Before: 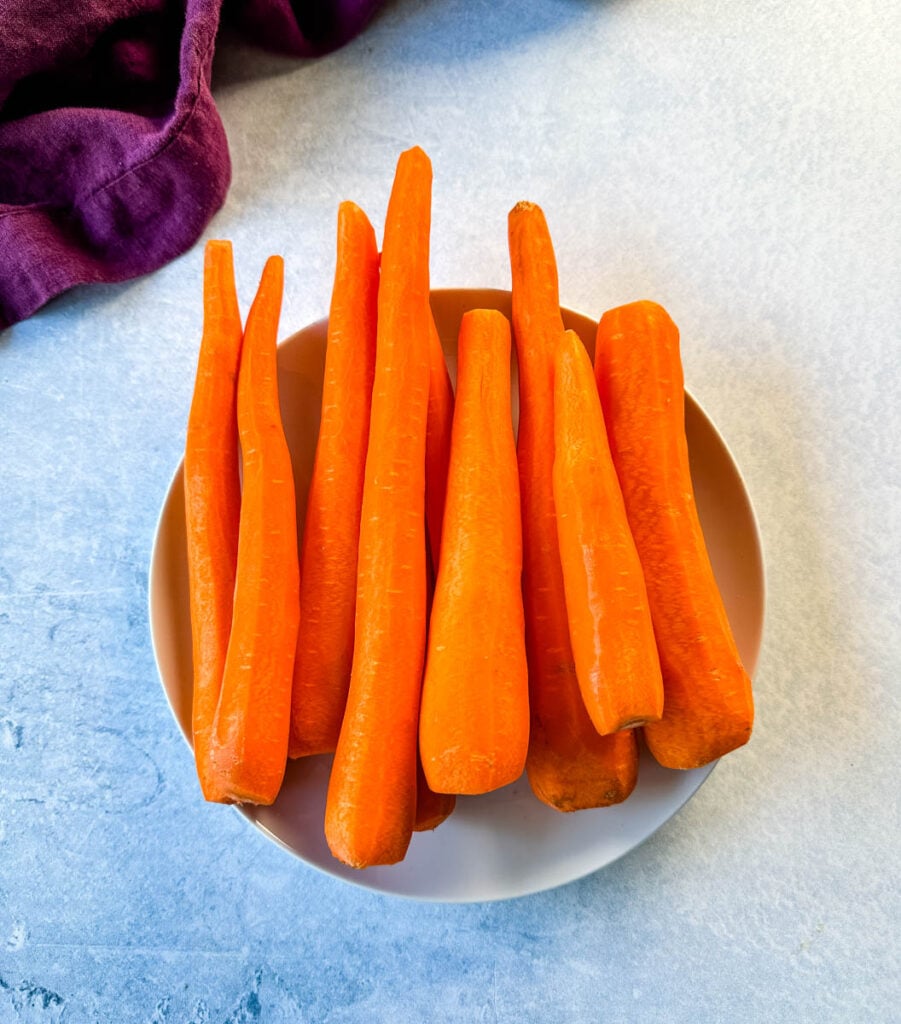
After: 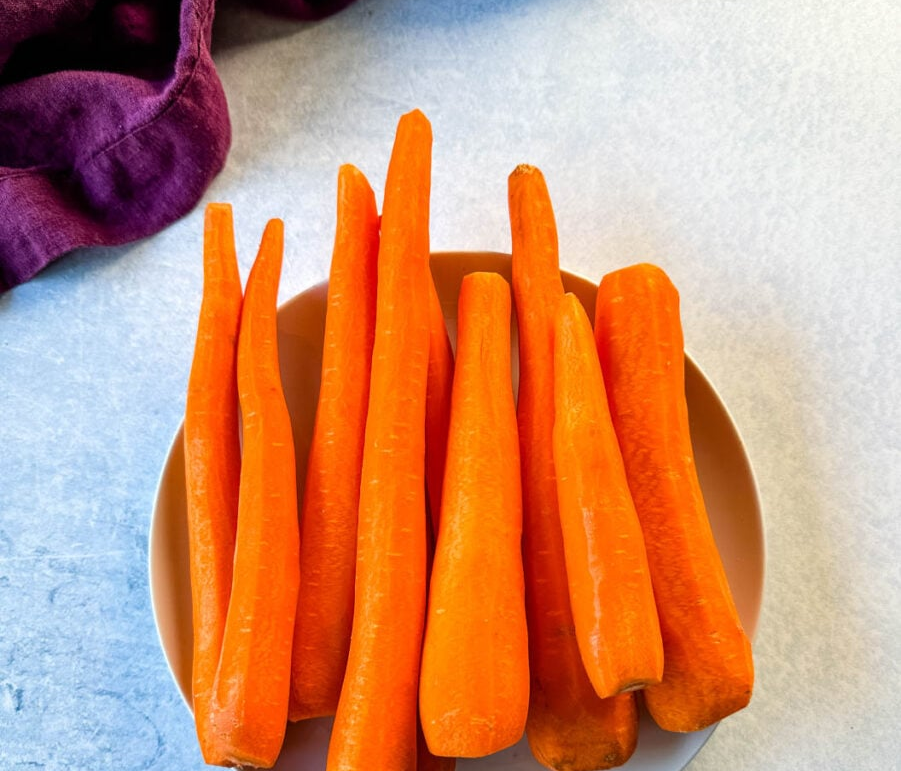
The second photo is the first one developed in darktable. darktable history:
crop: top 3.692%, bottom 20.972%
